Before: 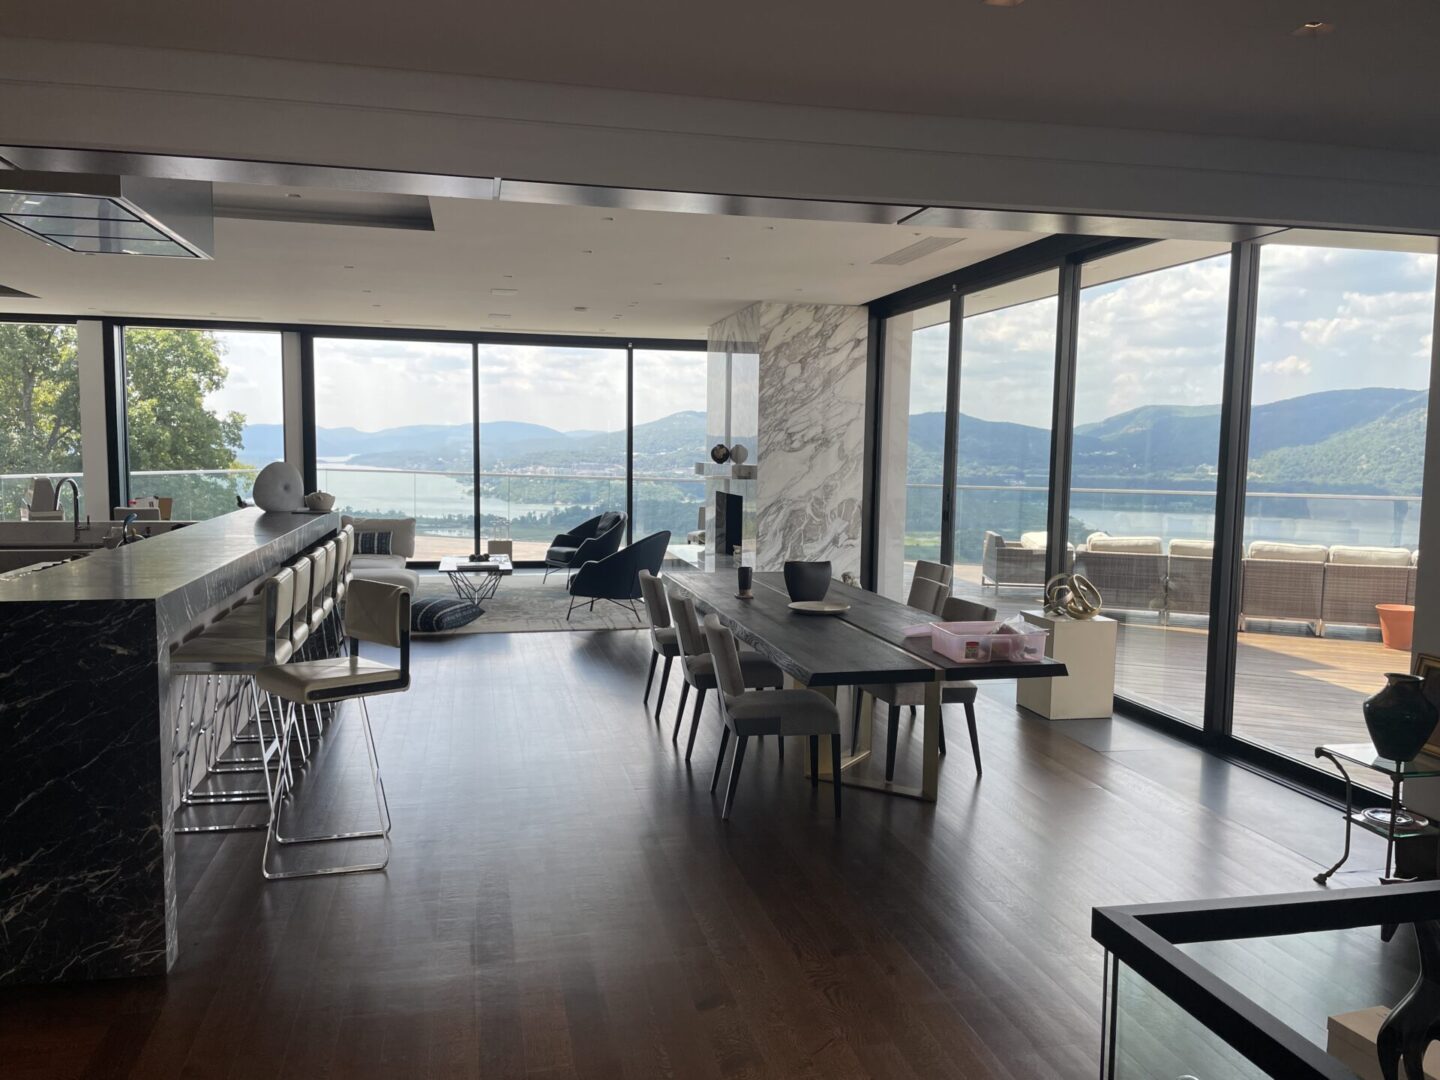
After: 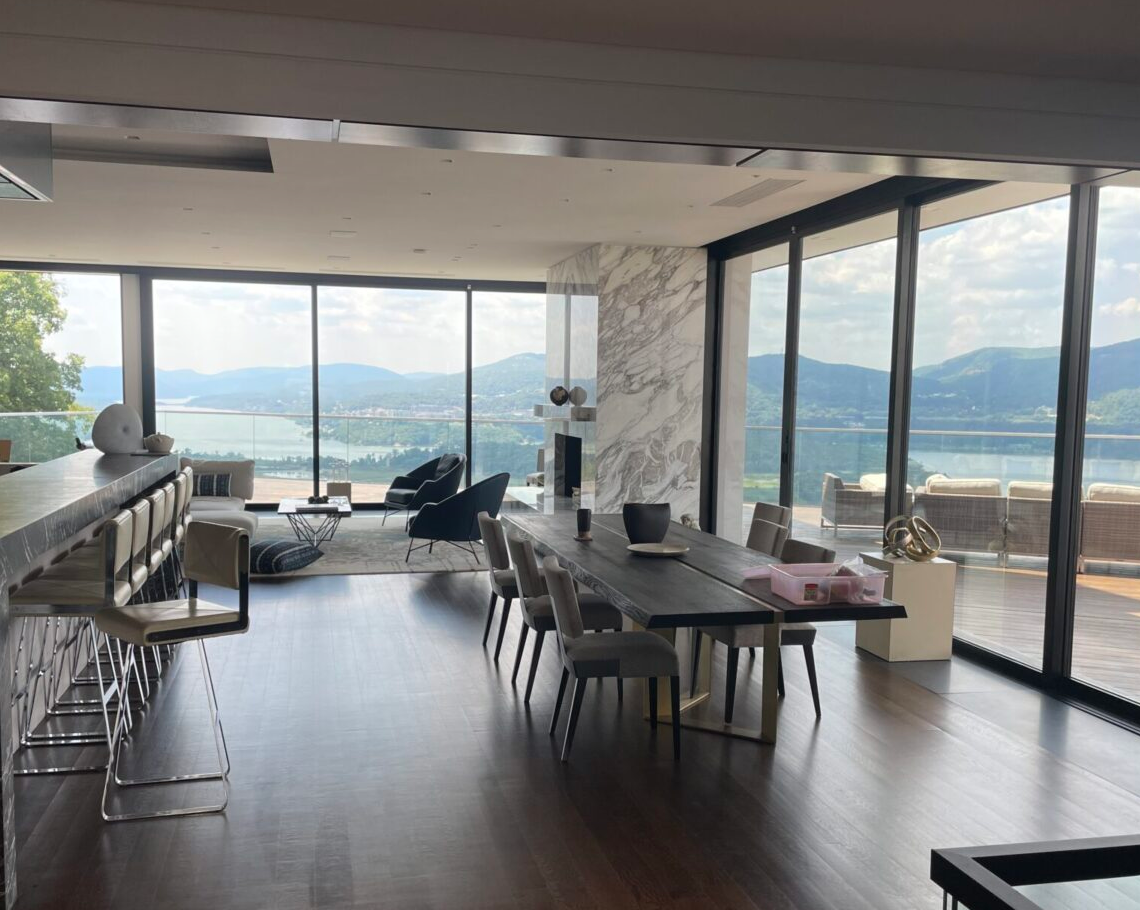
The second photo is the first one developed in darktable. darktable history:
bloom: size 13.65%, threshold 98.39%, strength 4.82%
crop: left 11.225%, top 5.381%, right 9.565%, bottom 10.314%
